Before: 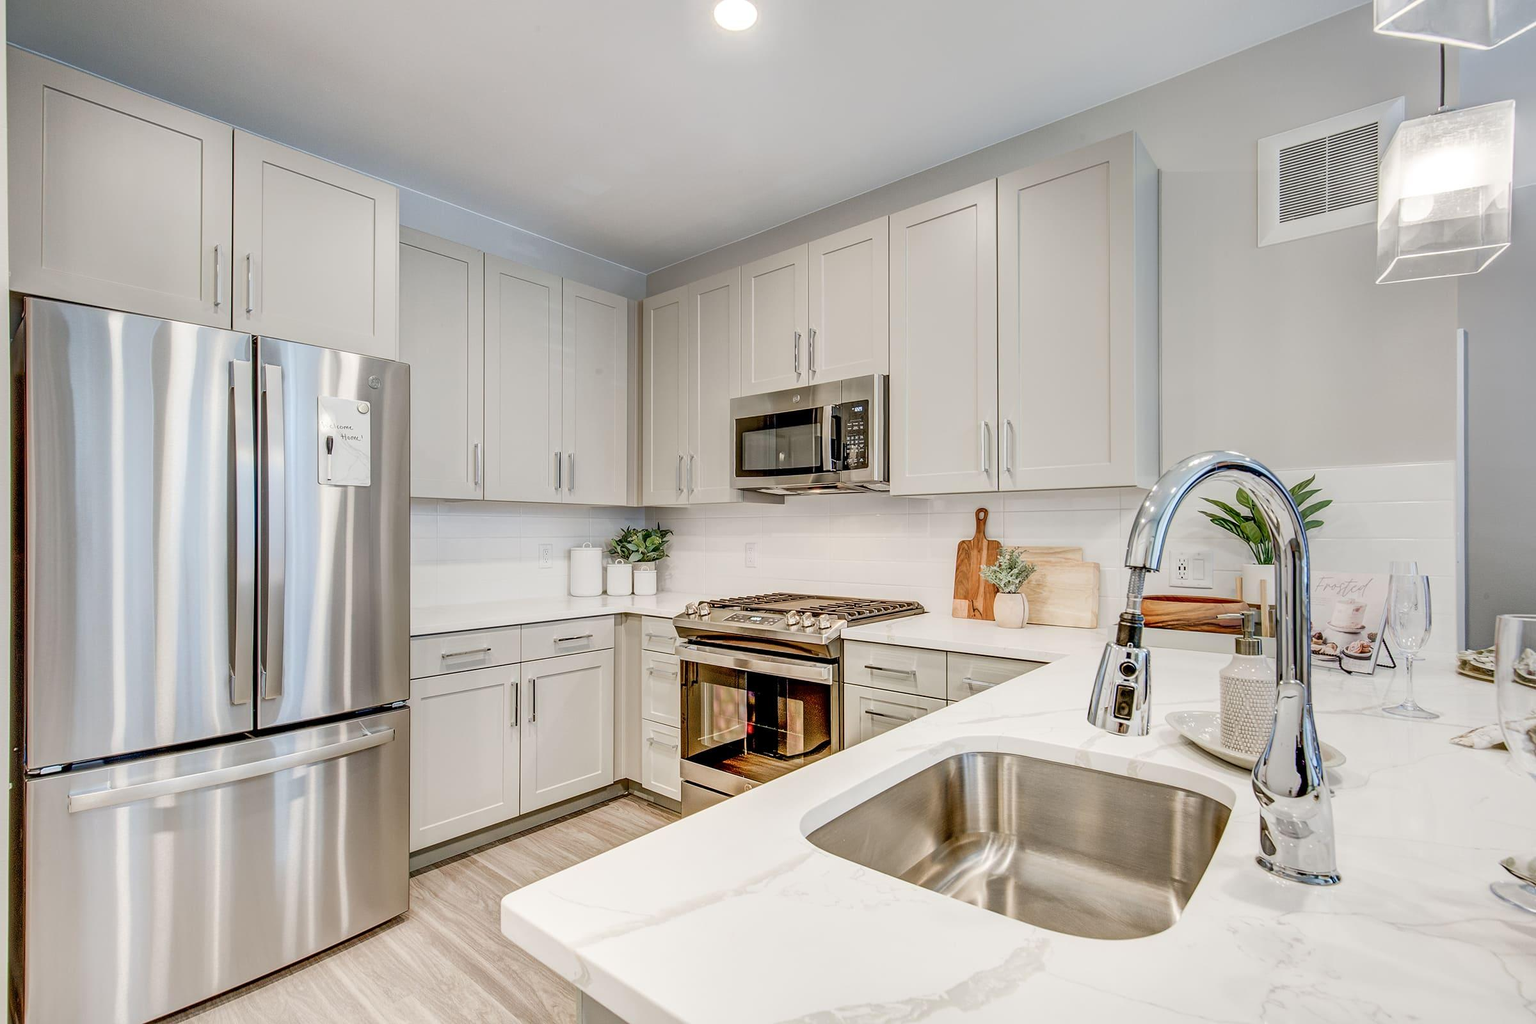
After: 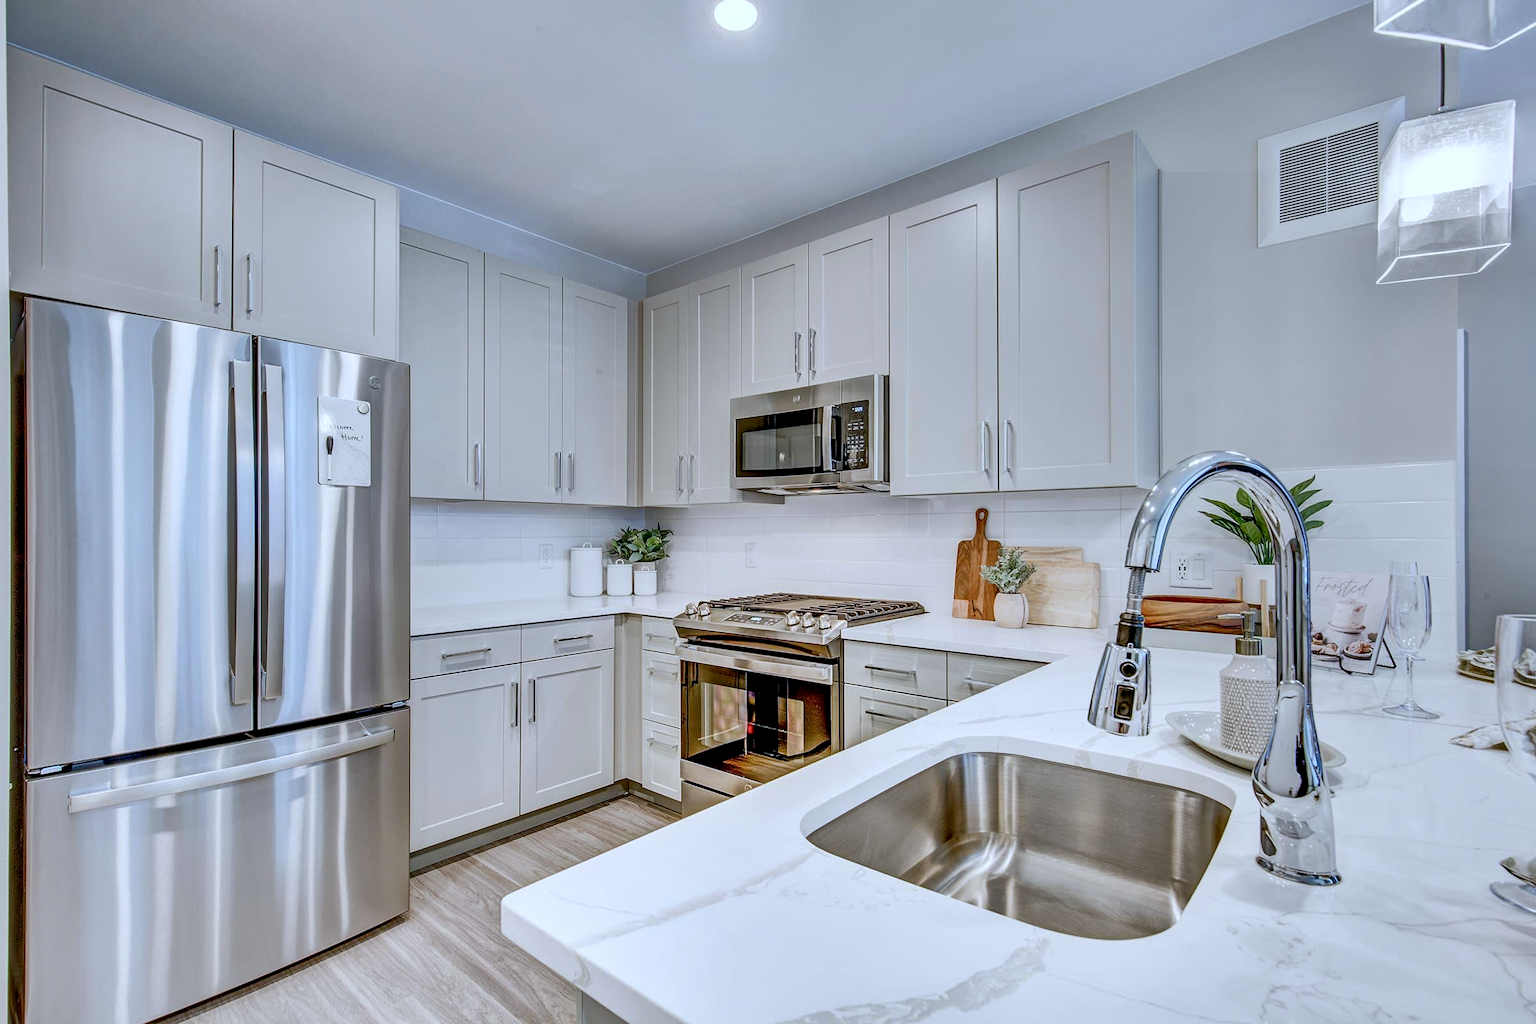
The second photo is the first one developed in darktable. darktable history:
white balance: red 0.931, blue 1.11
exposure: black level correction 0.005, exposure 0.014 EV, compensate highlight preservation false
shadows and highlights: shadows 22.7, highlights -48.71, soften with gaussian
